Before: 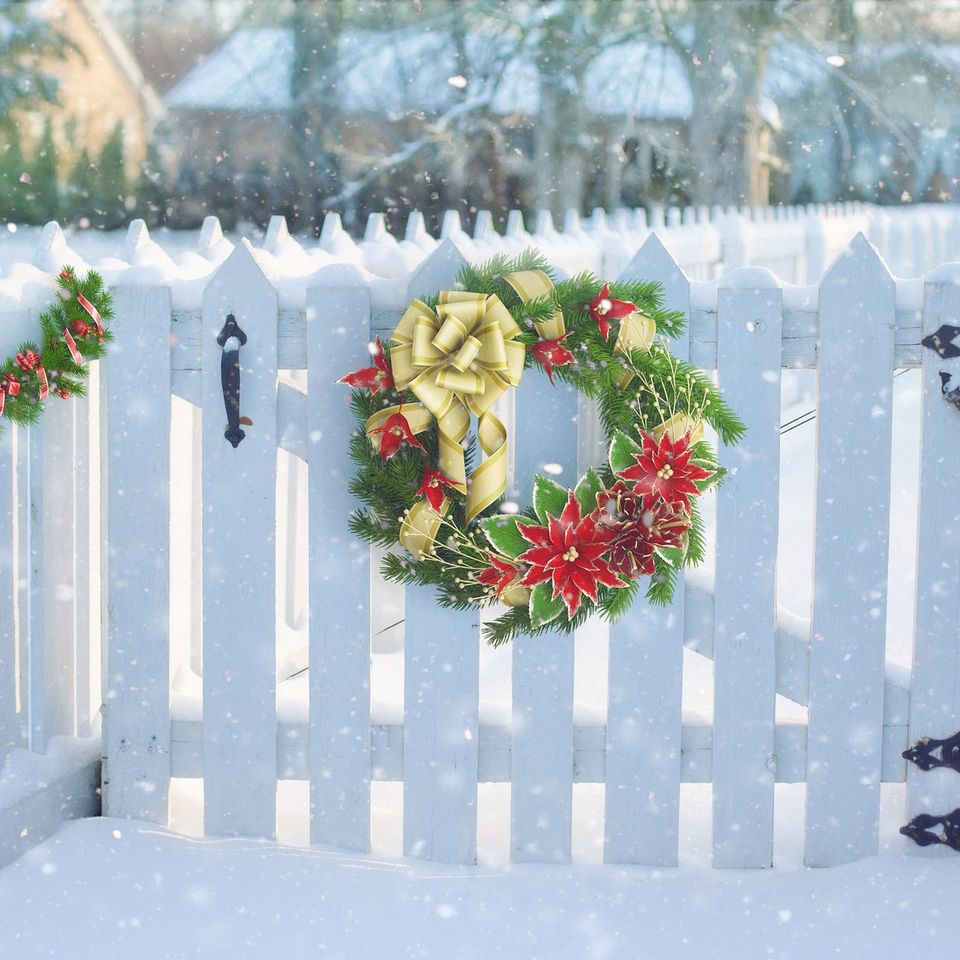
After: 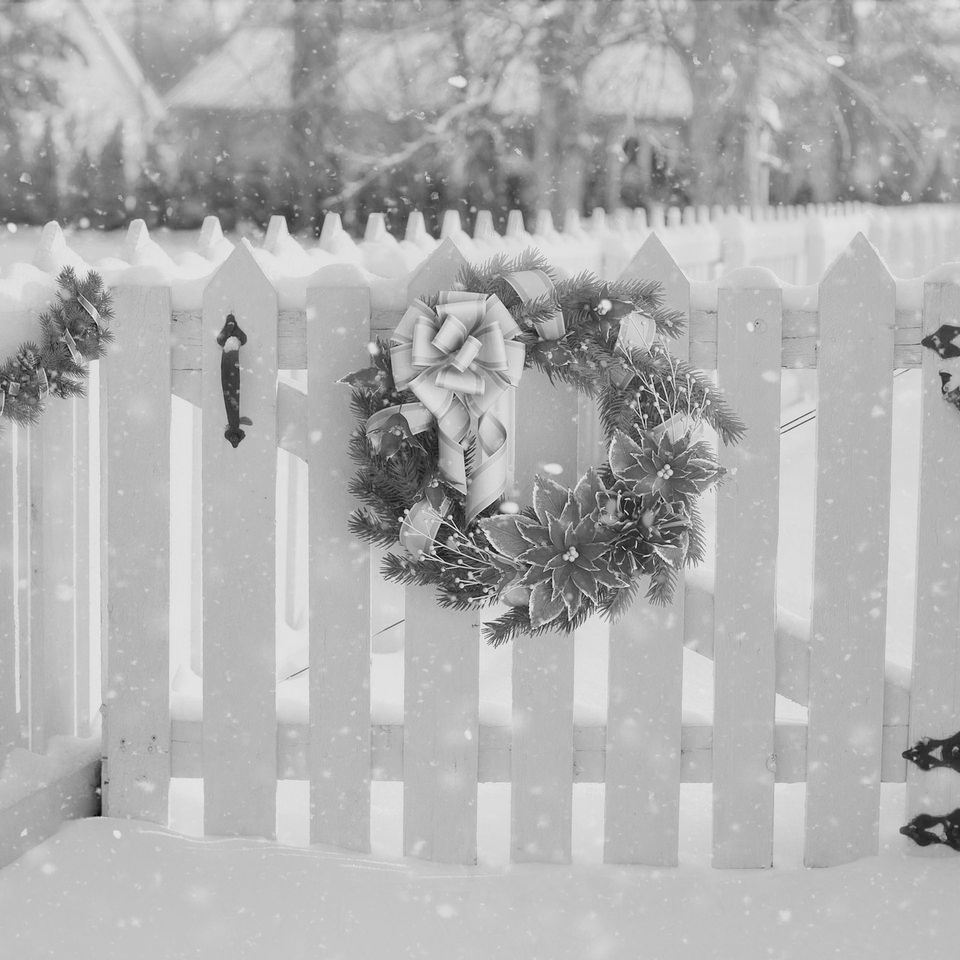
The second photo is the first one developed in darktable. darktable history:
filmic rgb: black relative exposure -5.83 EV, white relative exposure 3.4 EV, hardness 3.68
monochrome: on, module defaults
